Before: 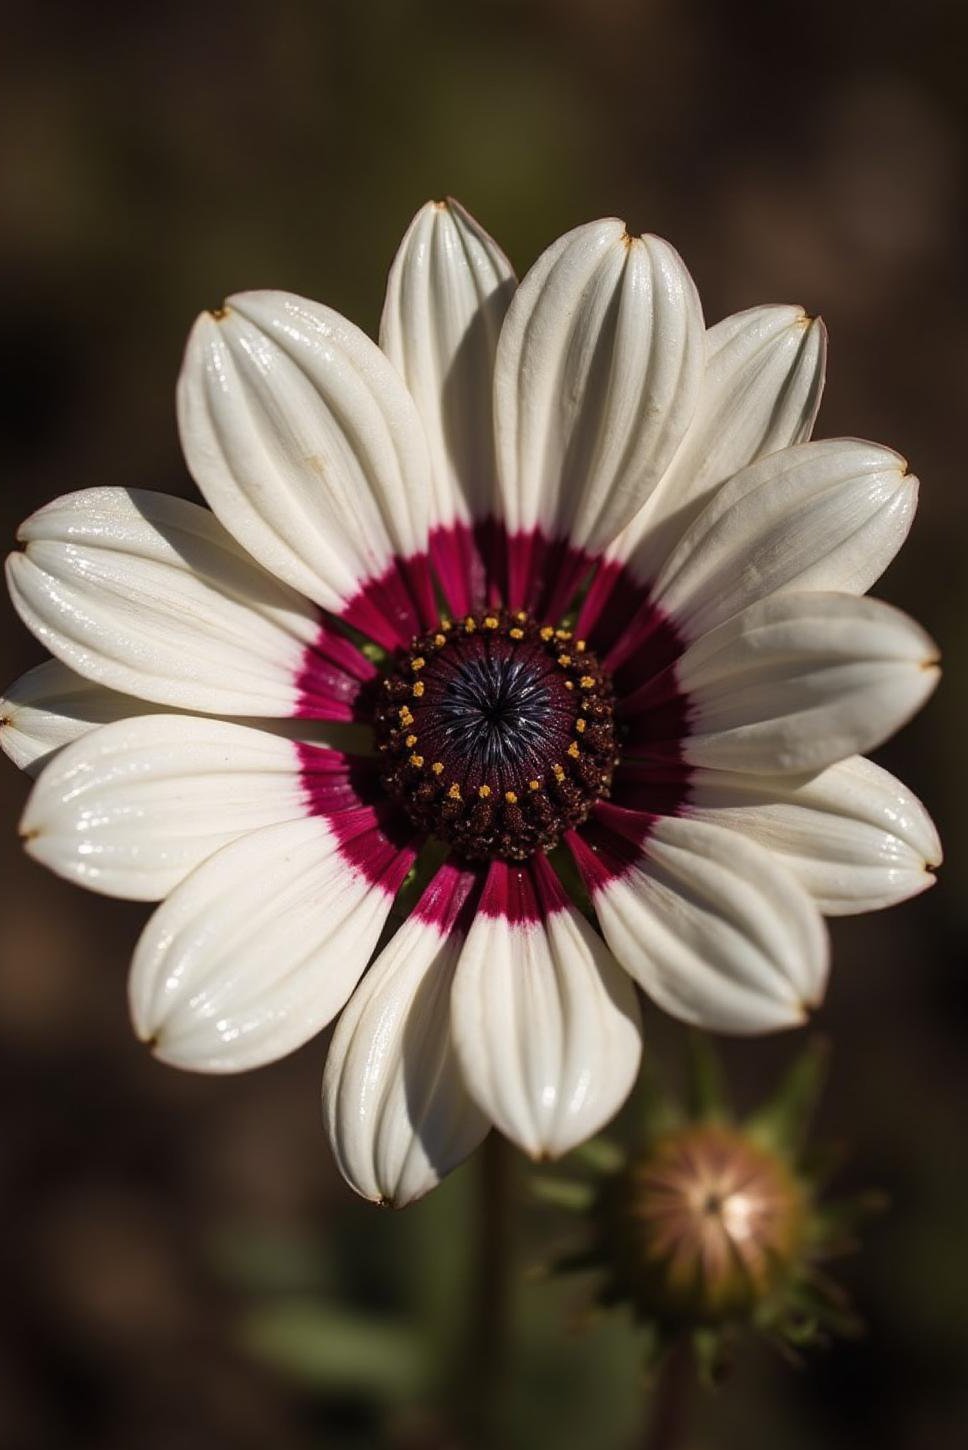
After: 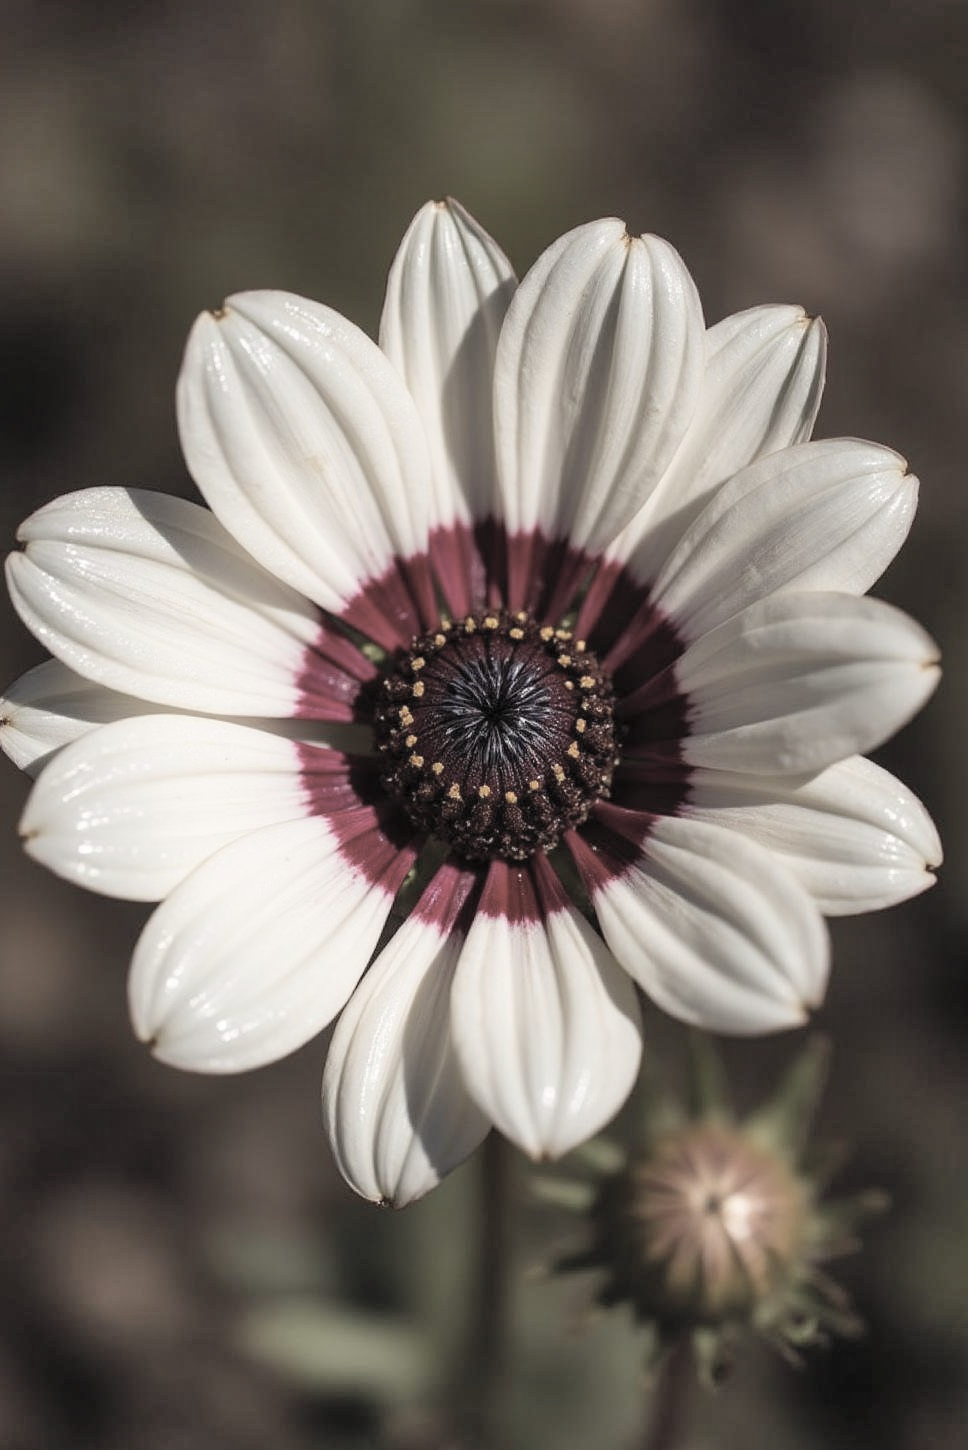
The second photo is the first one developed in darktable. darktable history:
shadows and highlights: highlights 70.7, soften with gaussian
contrast brightness saturation: brightness 0.18, saturation -0.5
